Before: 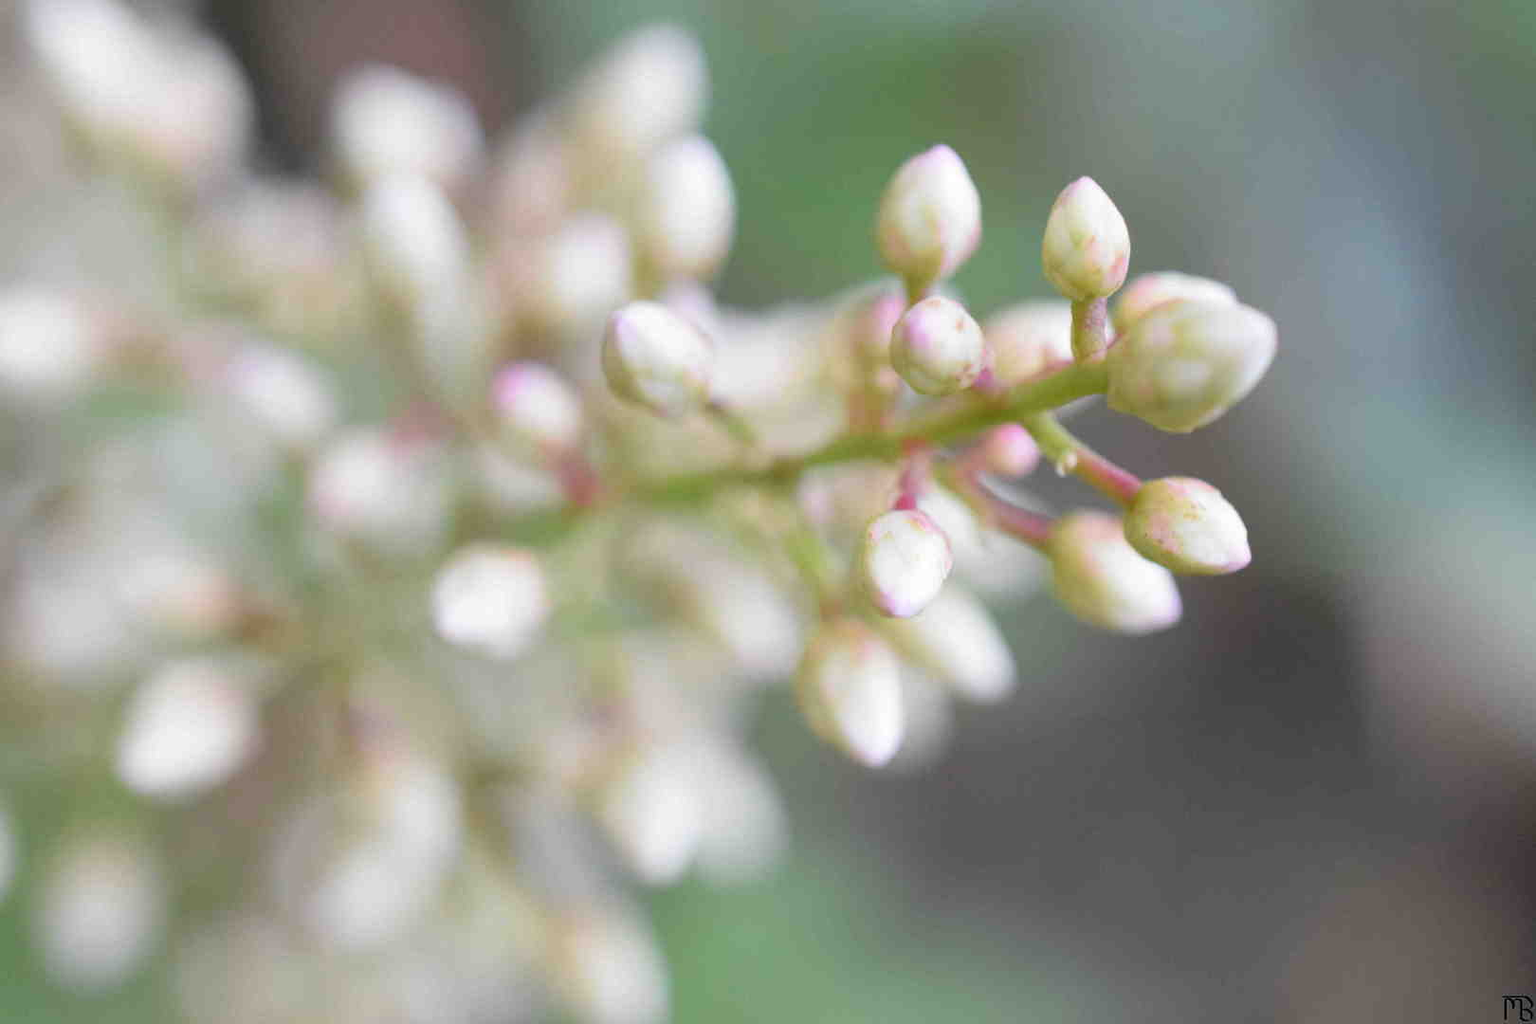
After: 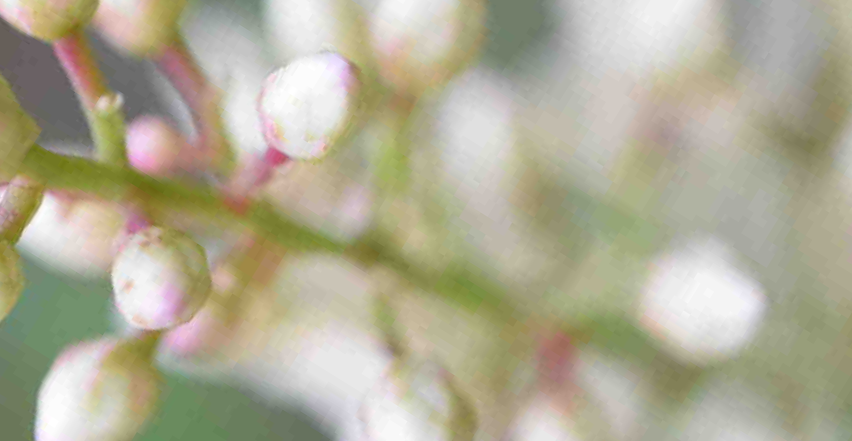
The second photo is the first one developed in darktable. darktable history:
crop and rotate: angle 148.11°, left 9.144%, top 15.662%, right 4.457%, bottom 17.161%
